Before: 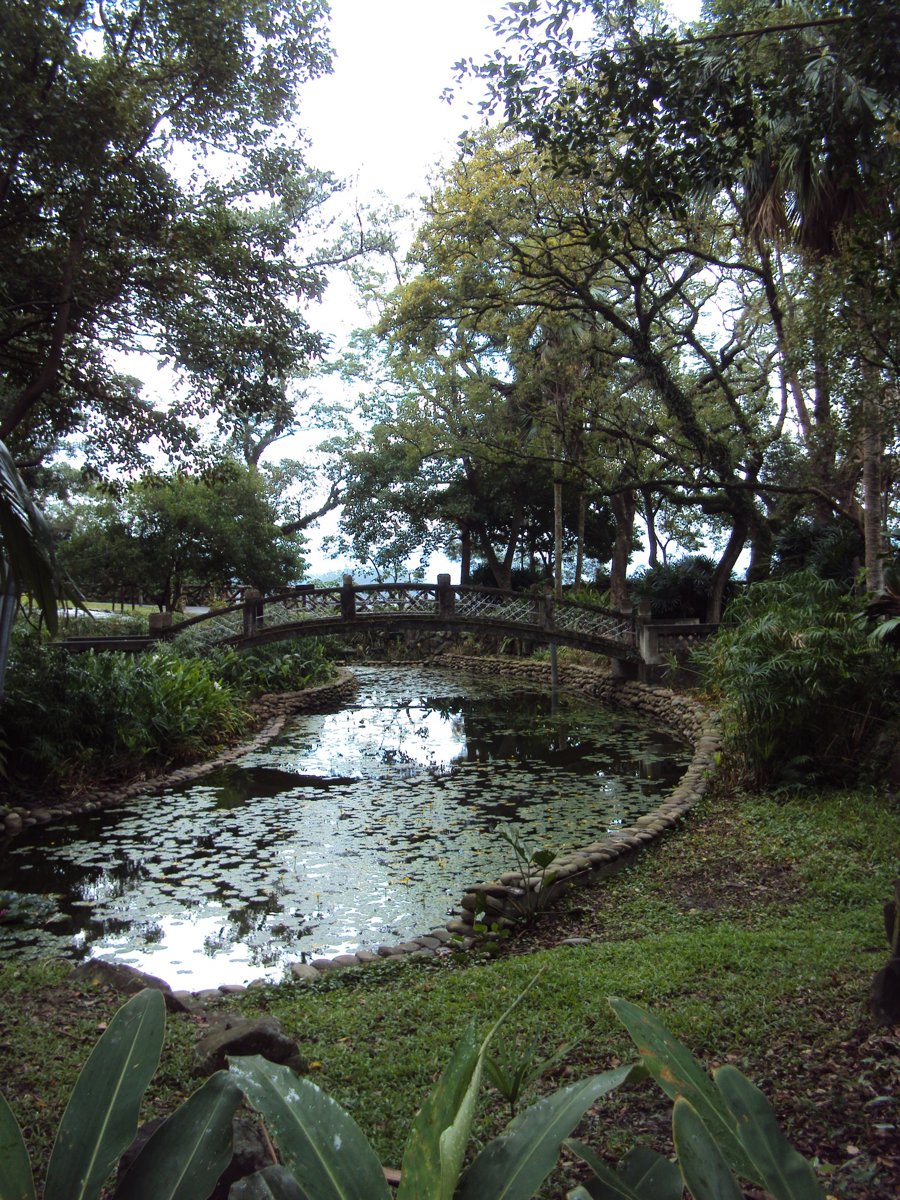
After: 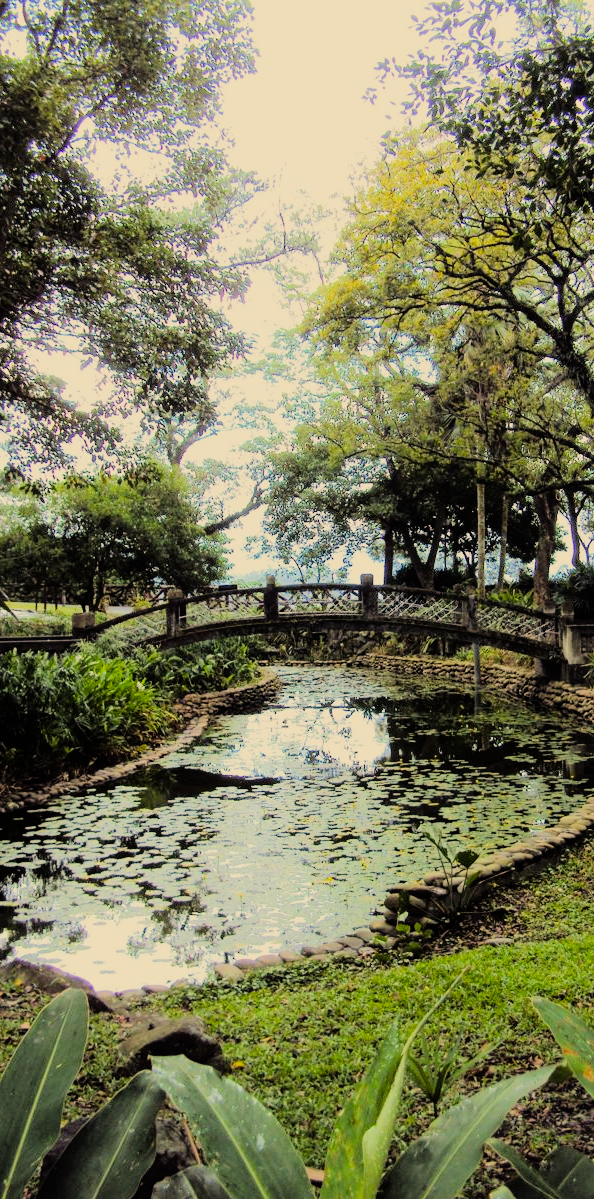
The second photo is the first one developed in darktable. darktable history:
crop and rotate: left 8.558%, right 25.343%
filmic rgb: black relative exposure -7.76 EV, white relative exposure 4.36 EV, threshold -0.314 EV, transition 3.19 EV, structure ↔ texture 99%, hardness 3.75, latitude 38.41%, contrast 0.97, highlights saturation mix 9.51%, shadows ↔ highlights balance 4.43%, color science v4 (2020), enable highlight reconstruction true
exposure: exposure 0.171 EV, compensate exposure bias true, compensate highlight preservation false
tone equalizer: -7 EV 0.152 EV, -6 EV 0.632 EV, -5 EV 1.12 EV, -4 EV 1.29 EV, -3 EV 1.12 EV, -2 EV 0.6 EV, -1 EV 0.156 EV, edges refinement/feathering 500, mask exposure compensation -1.57 EV, preserve details no
color correction: highlights a* 2.5, highlights b* 22.61
